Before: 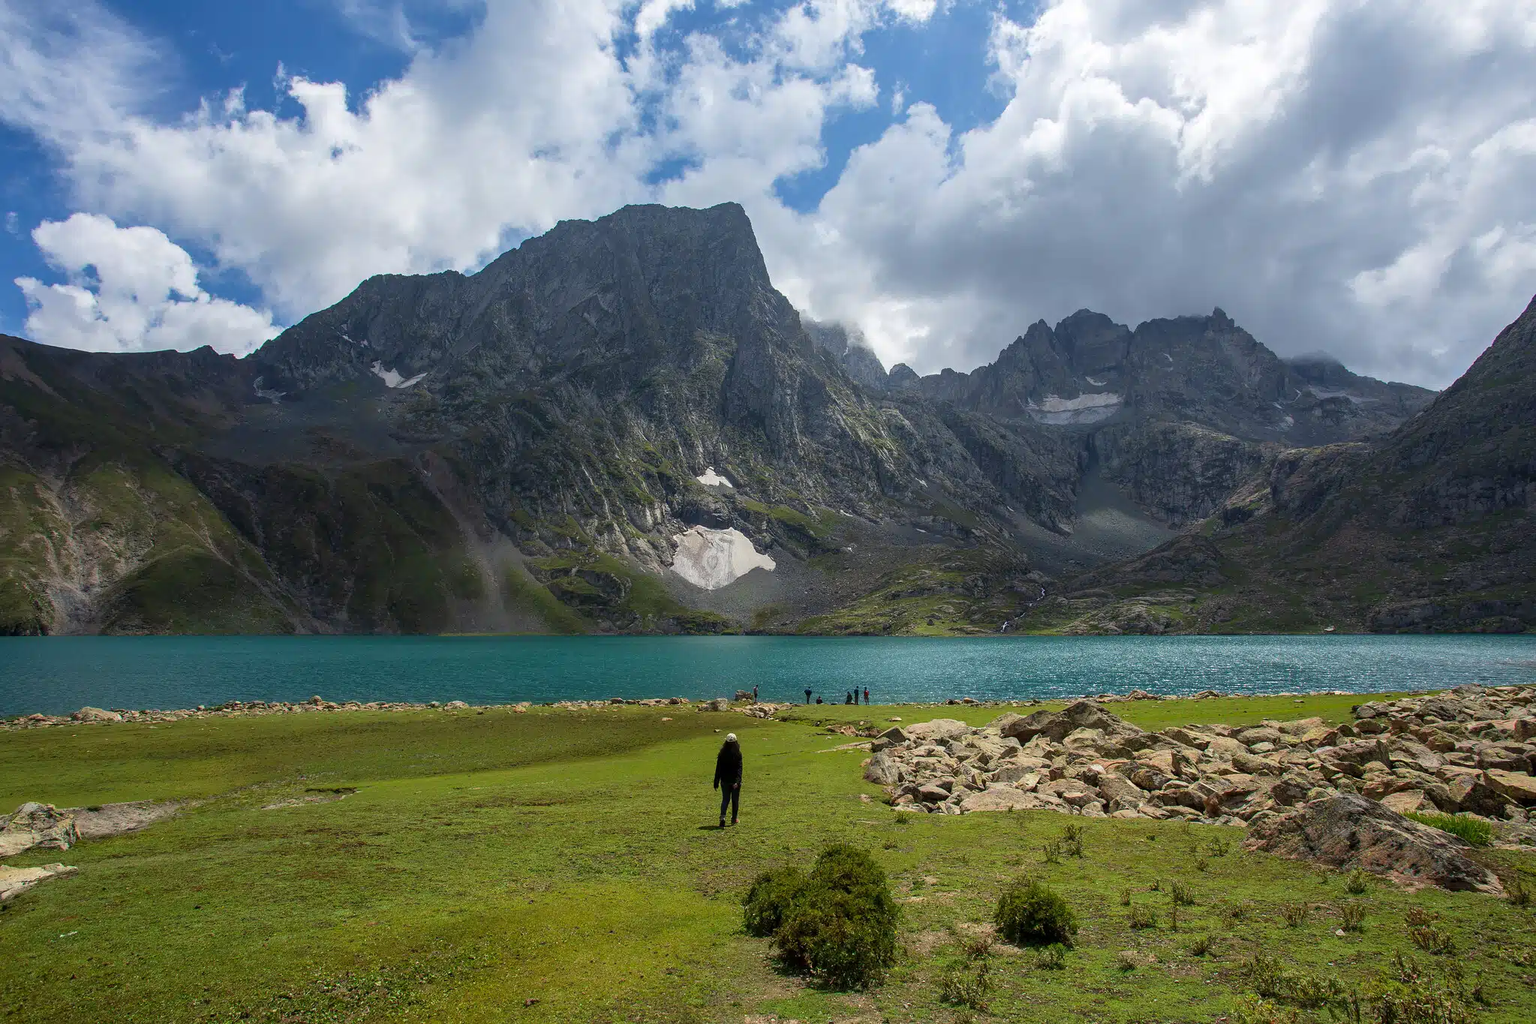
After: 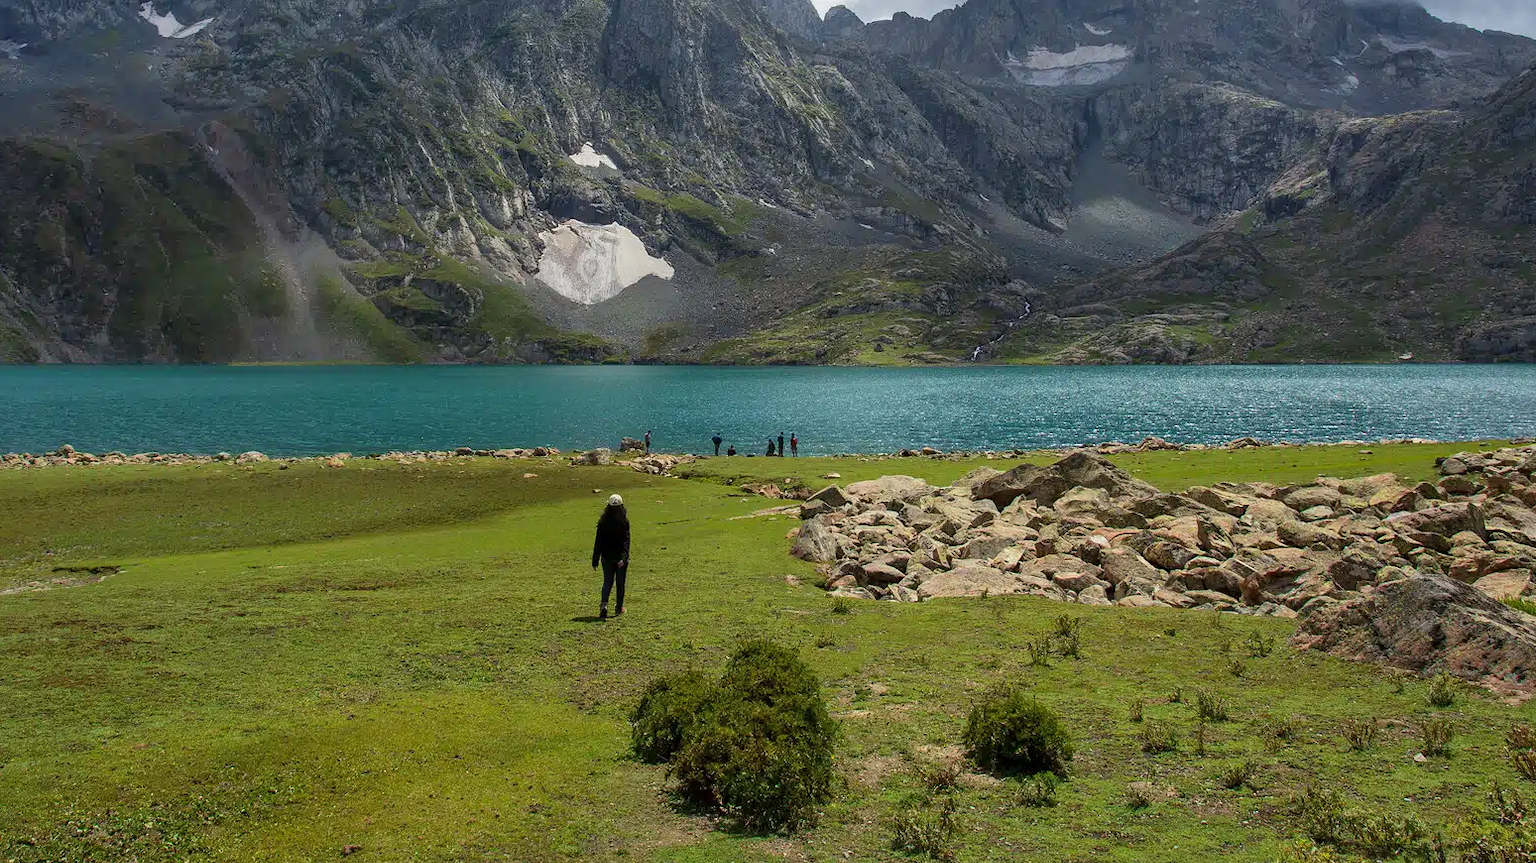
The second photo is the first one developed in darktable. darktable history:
crop and rotate: left 17.299%, top 35.115%, right 7.015%, bottom 1.024%
shadows and highlights: low approximation 0.01, soften with gaussian
